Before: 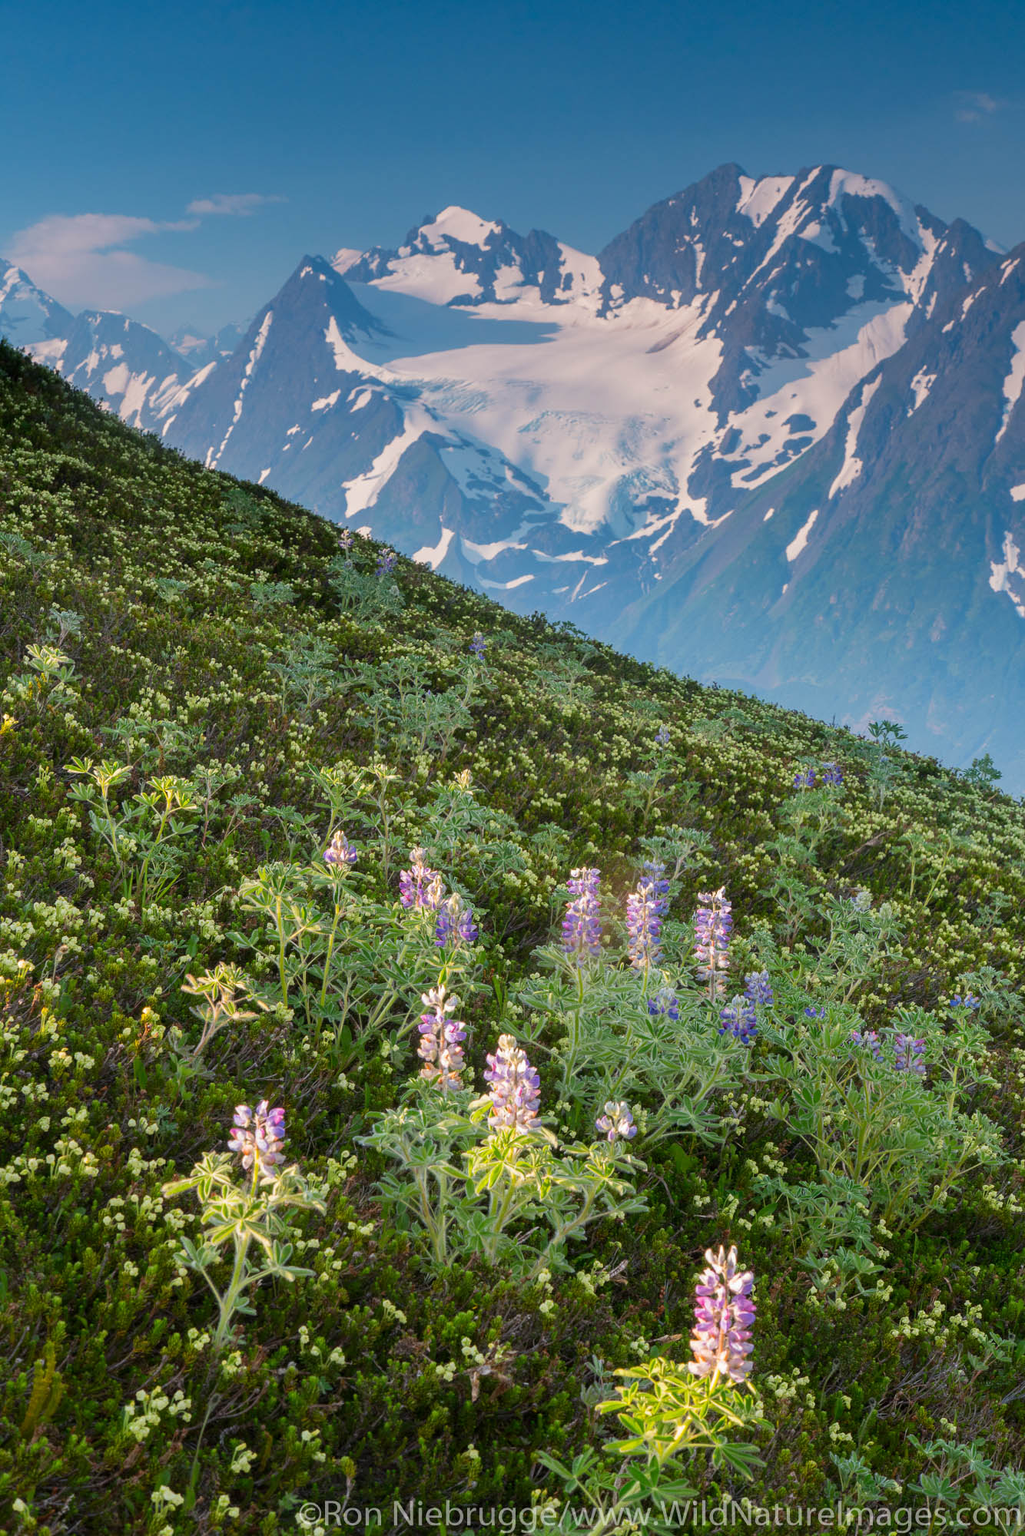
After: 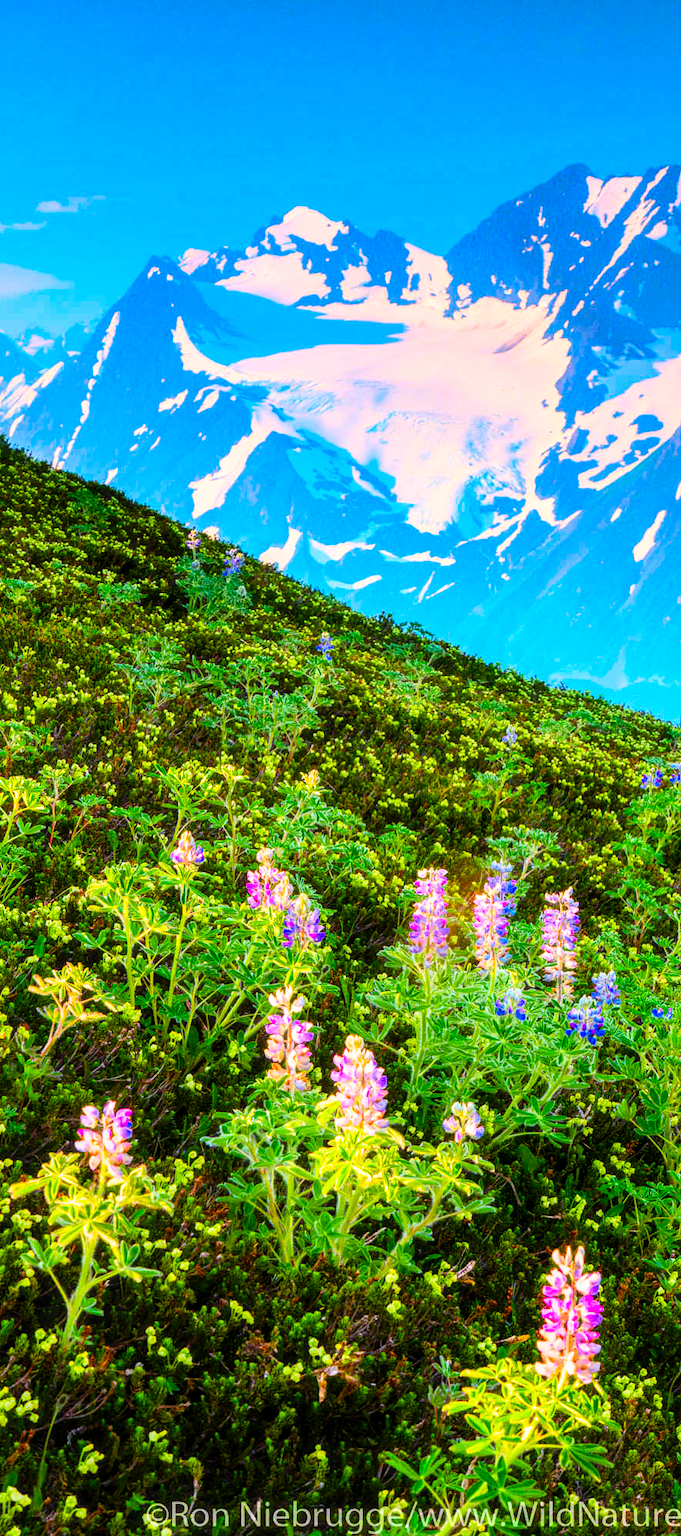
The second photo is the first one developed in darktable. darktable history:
color balance rgb: perceptual saturation grading › global saturation 34.567%, perceptual saturation grading › highlights -24.972%, perceptual saturation grading › shadows 49.92%, global vibrance 50.124%
haze removal: strength -0.099, compatibility mode true, adaptive false
crop and rotate: left 14.982%, right 18.468%
filmic rgb: black relative exposure -6.48 EV, white relative exposure 2.42 EV, target white luminance 99.937%, hardness 5.26, latitude 0.138%, contrast 1.427, highlights saturation mix 2.12%, iterations of high-quality reconstruction 10
contrast brightness saturation: contrast 0.204, brightness 0.198, saturation 0.782
local contrast: on, module defaults
